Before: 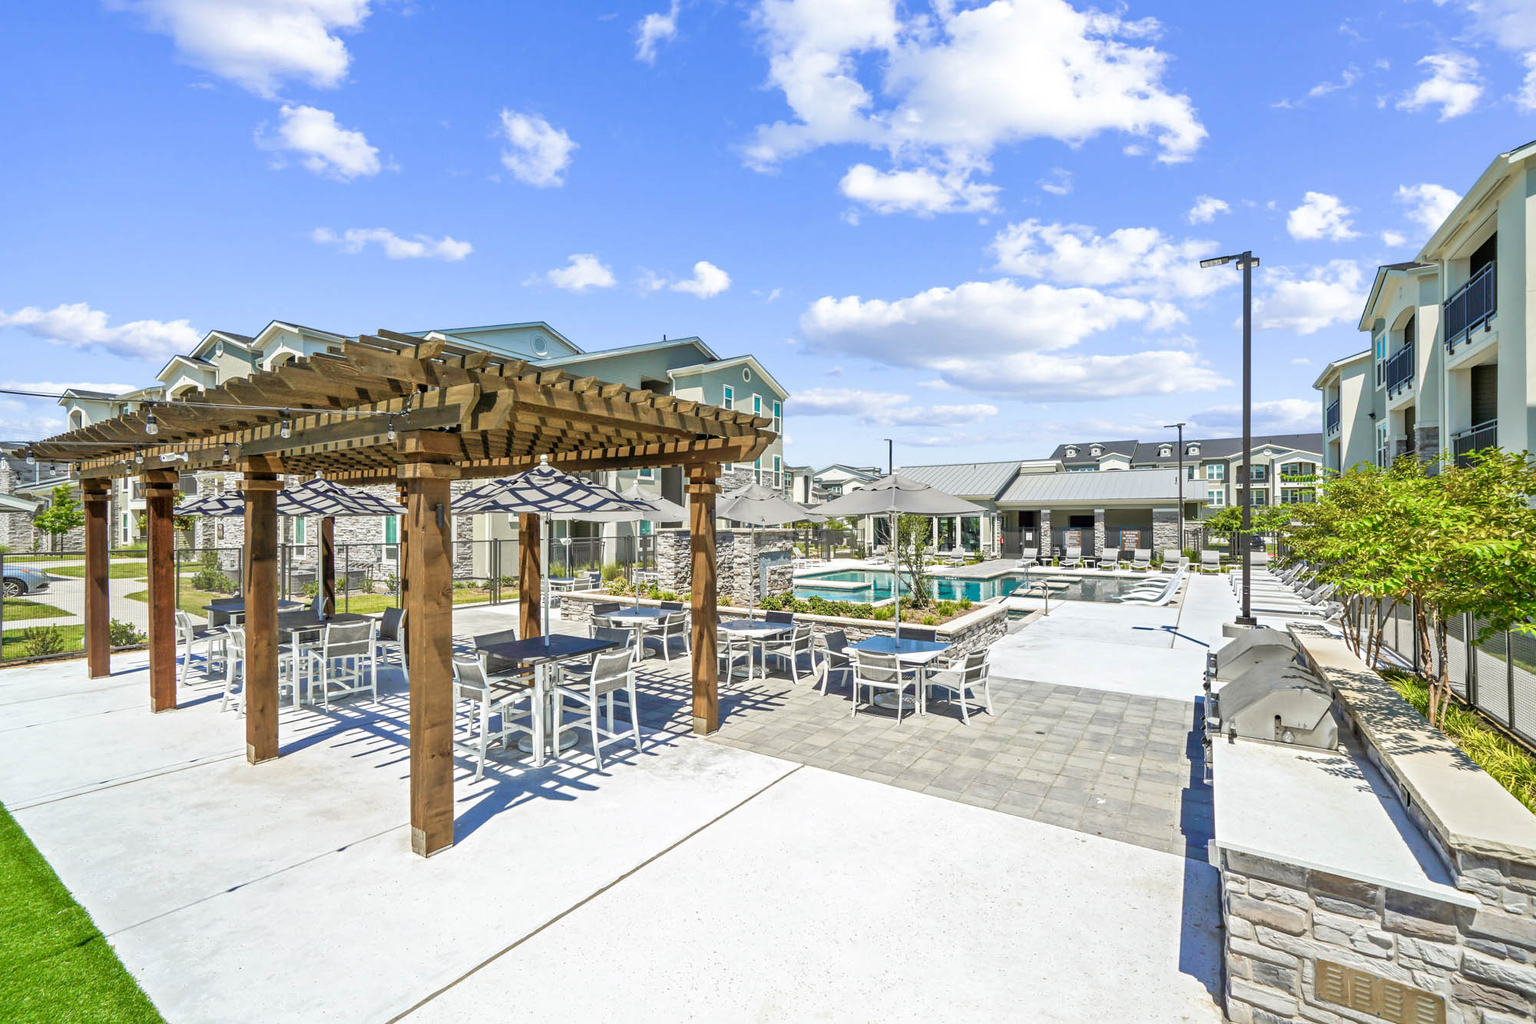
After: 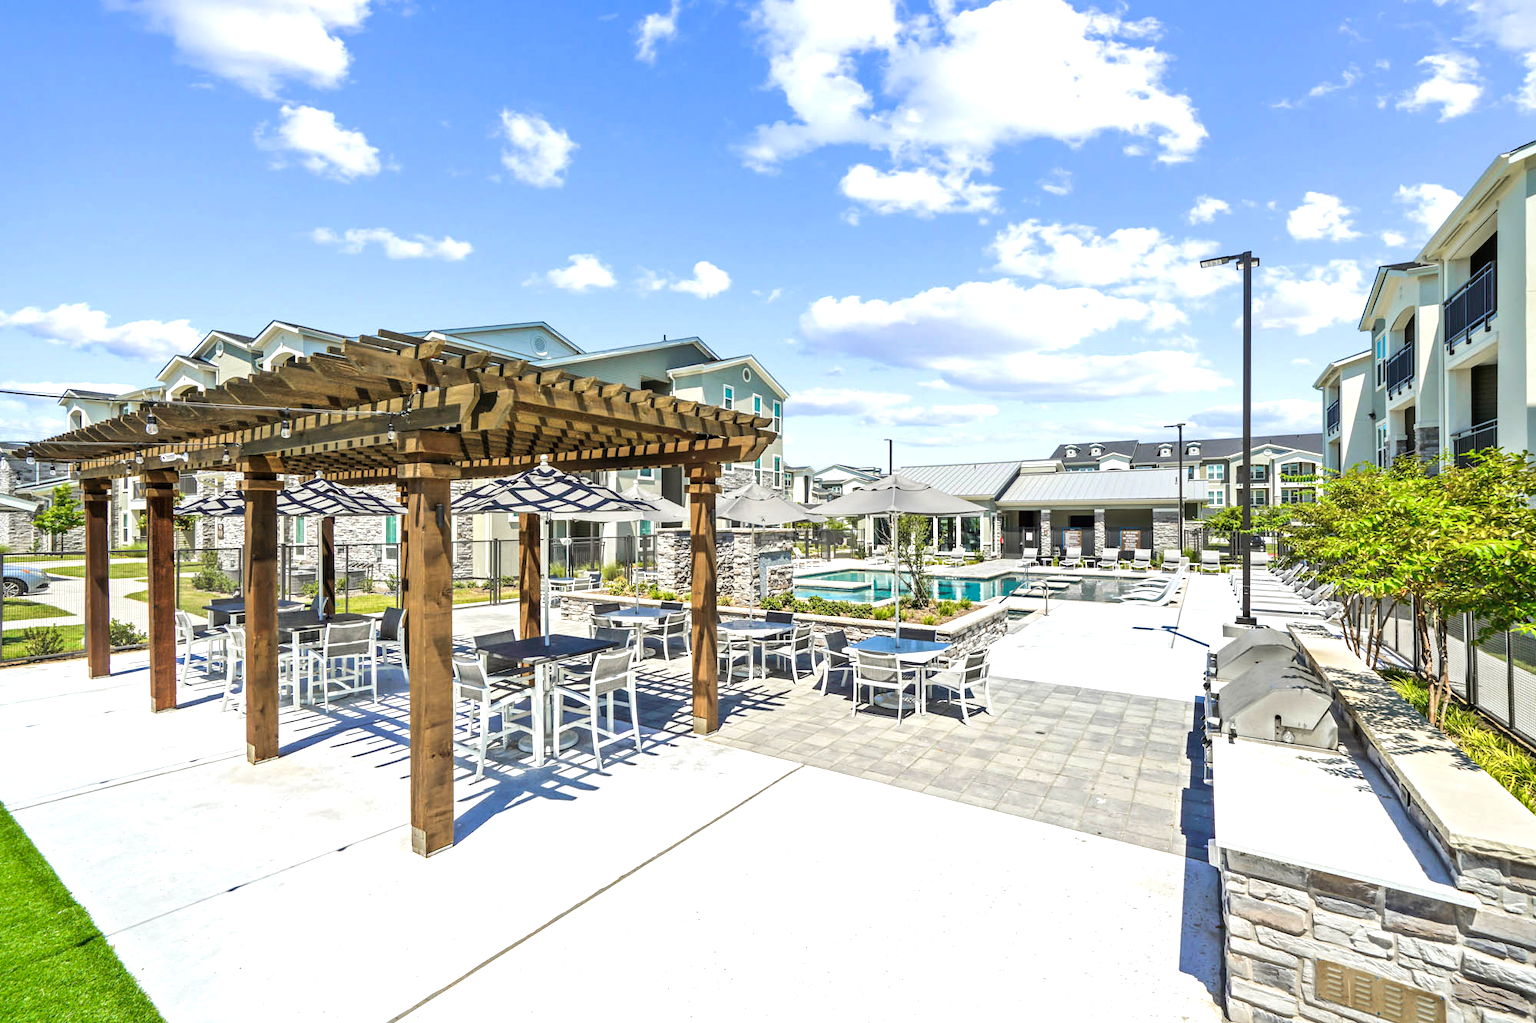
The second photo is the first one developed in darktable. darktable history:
color balance rgb: perceptual saturation grading › global saturation -0.229%, perceptual brilliance grading › highlights 18.296%, perceptual brilliance grading › mid-tones 31.08%, perceptual brilliance grading › shadows -31.86%, contrast -10.587%
